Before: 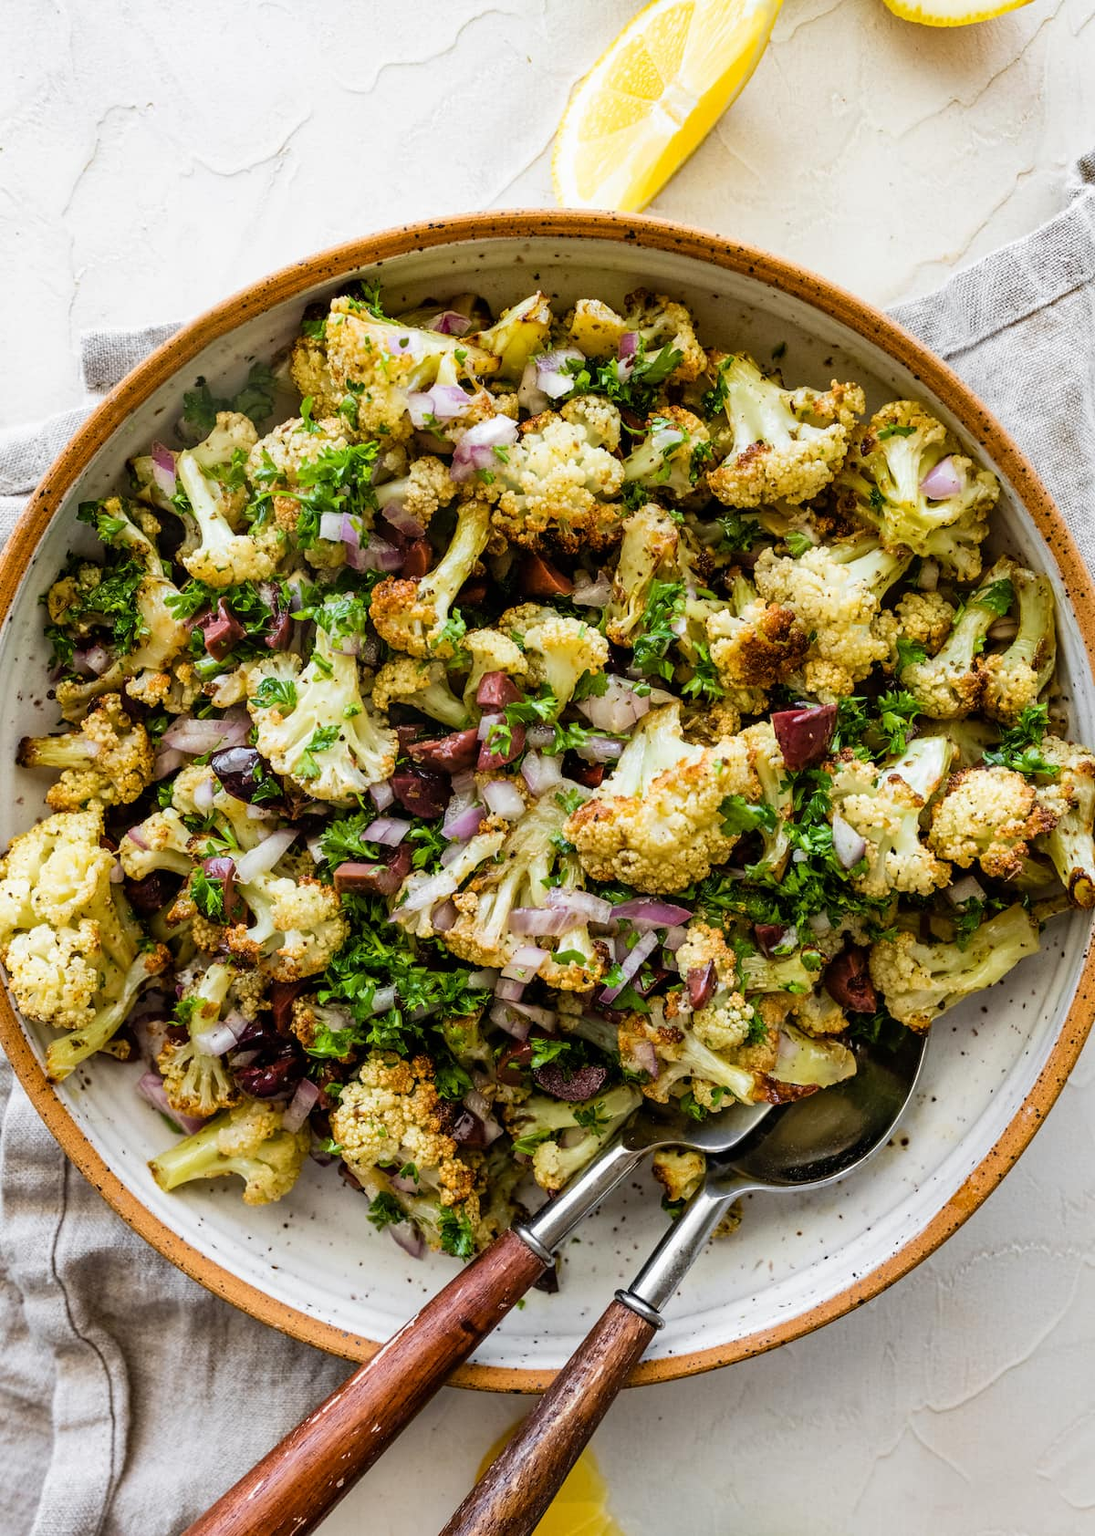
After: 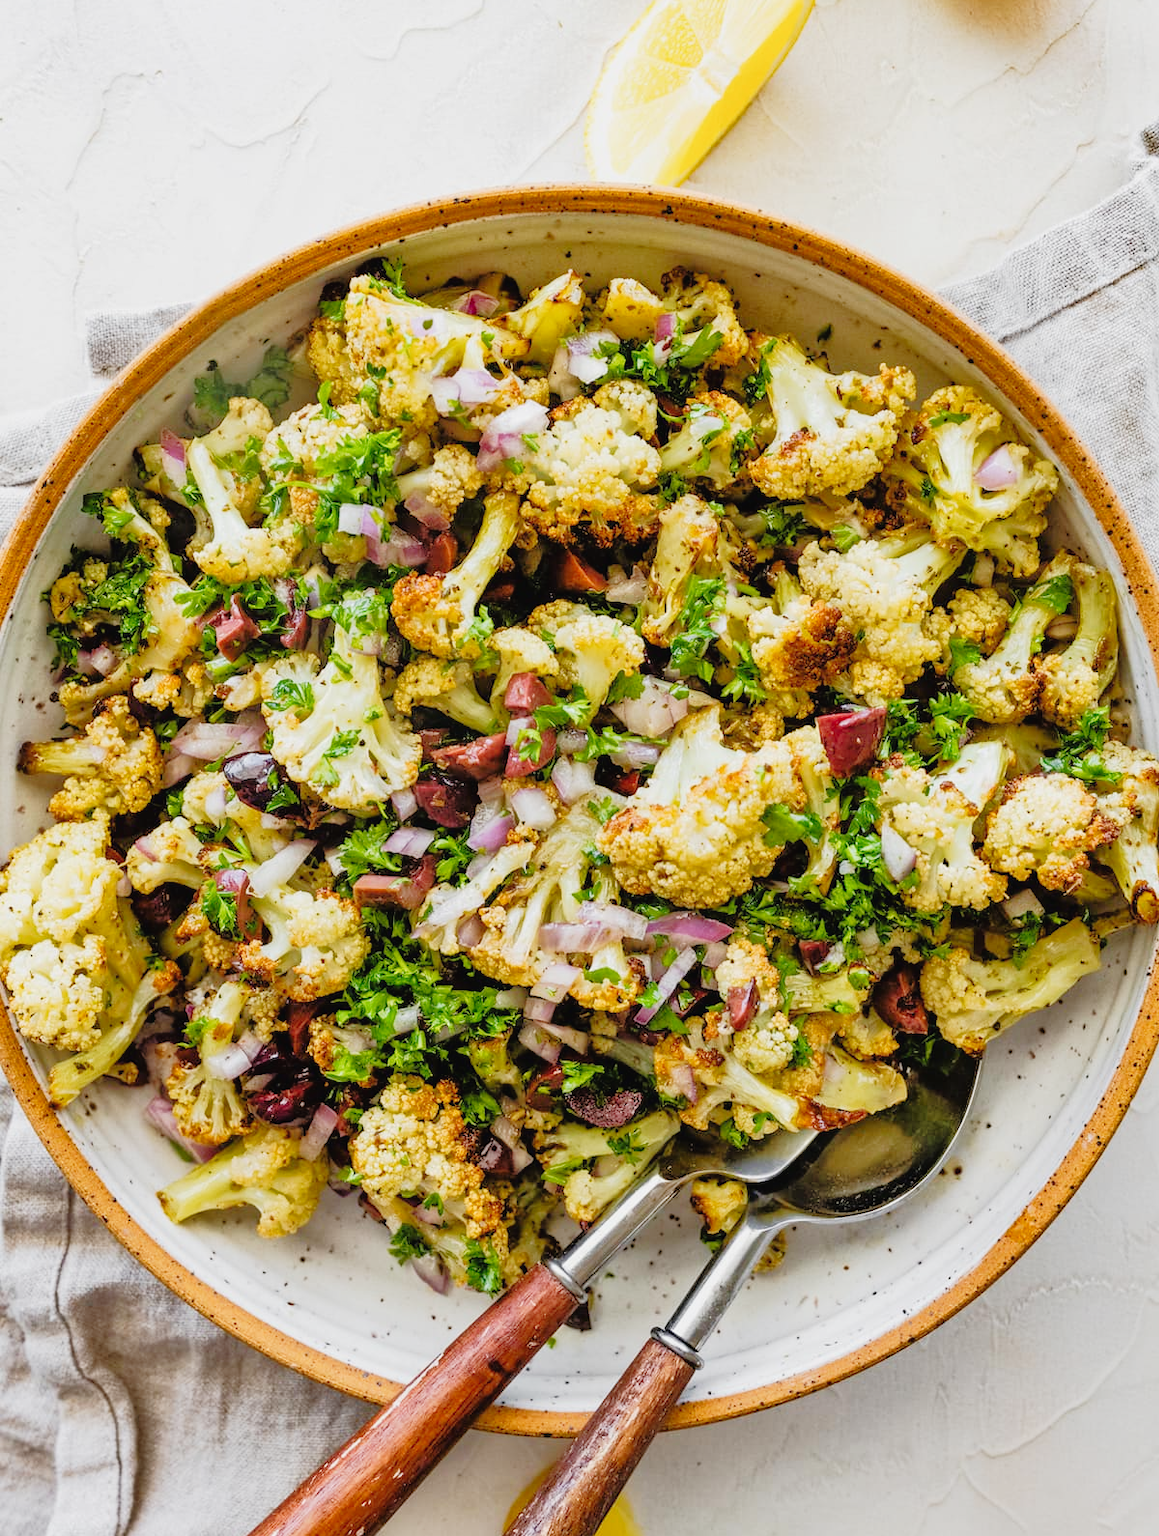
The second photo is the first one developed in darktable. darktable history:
tone equalizer: -7 EV 0.155 EV, -6 EV 0.569 EV, -5 EV 1.16 EV, -4 EV 1.35 EV, -3 EV 1.18 EV, -2 EV 0.6 EV, -1 EV 0.159 EV
crop and rotate: top 2.42%, bottom 3.142%
exposure: exposure 0.201 EV, compensate highlight preservation false
tone curve: curves: ch0 [(0, 0.023) (0.184, 0.168) (0.491, 0.519) (0.748, 0.765) (1, 0.919)]; ch1 [(0, 0) (0.179, 0.173) (0.322, 0.32) (0.424, 0.424) (0.496, 0.501) (0.563, 0.586) (0.761, 0.803) (1, 1)]; ch2 [(0, 0) (0.434, 0.447) (0.483, 0.487) (0.557, 0.541) (0.697, 0.68) (1, 1)], preserve colors none
